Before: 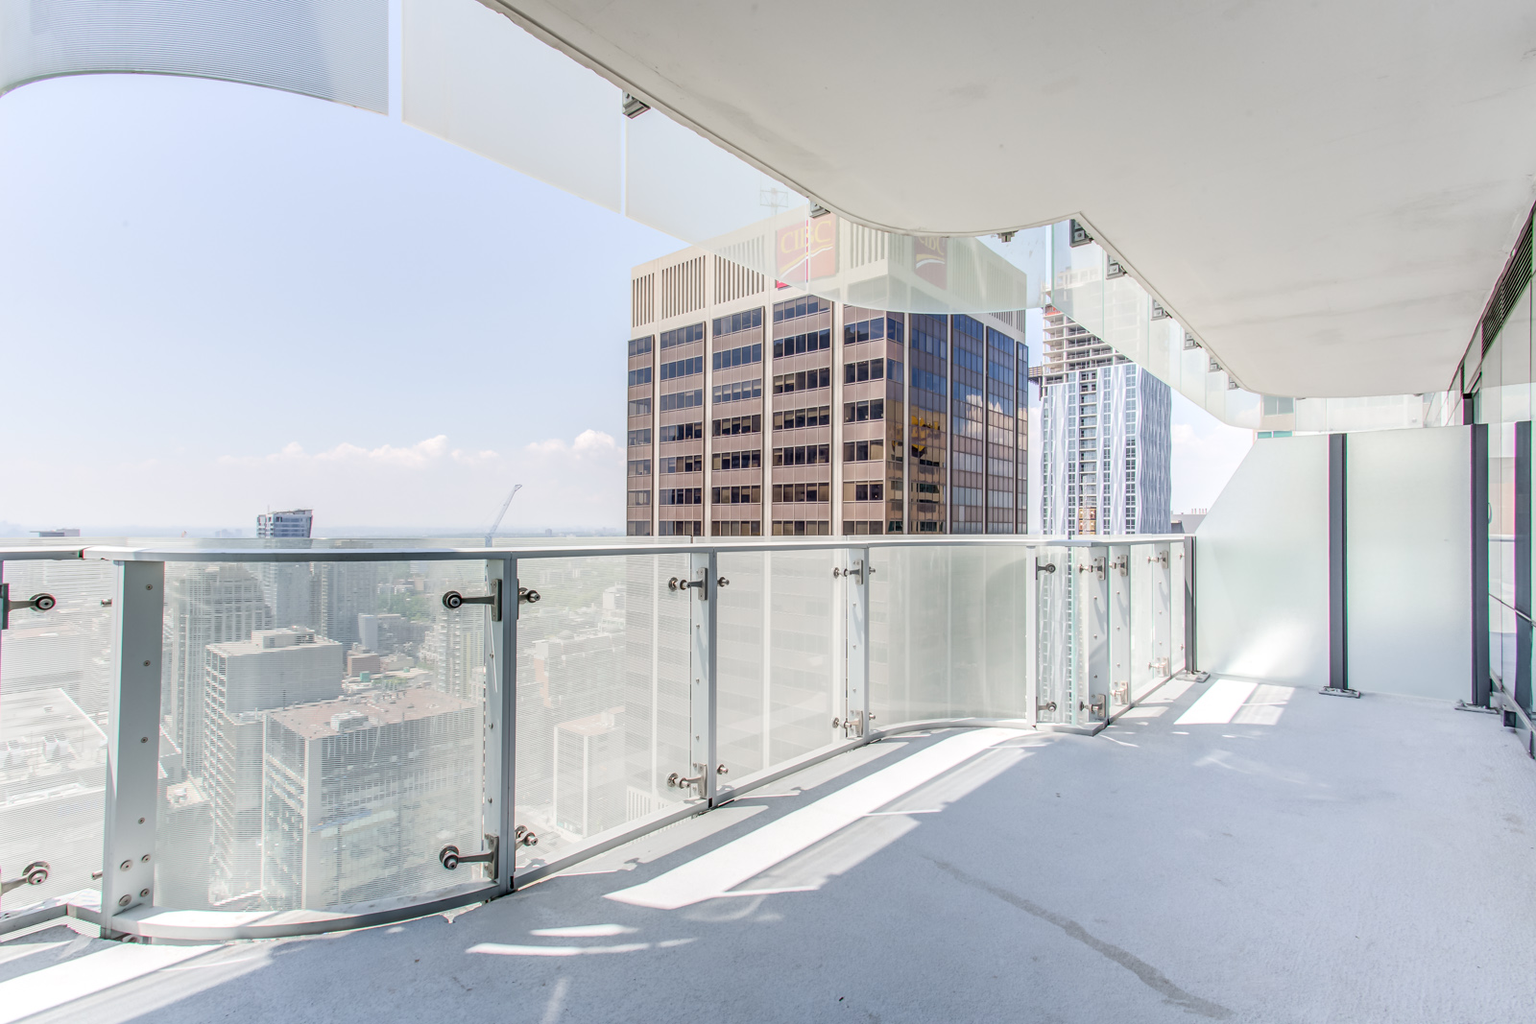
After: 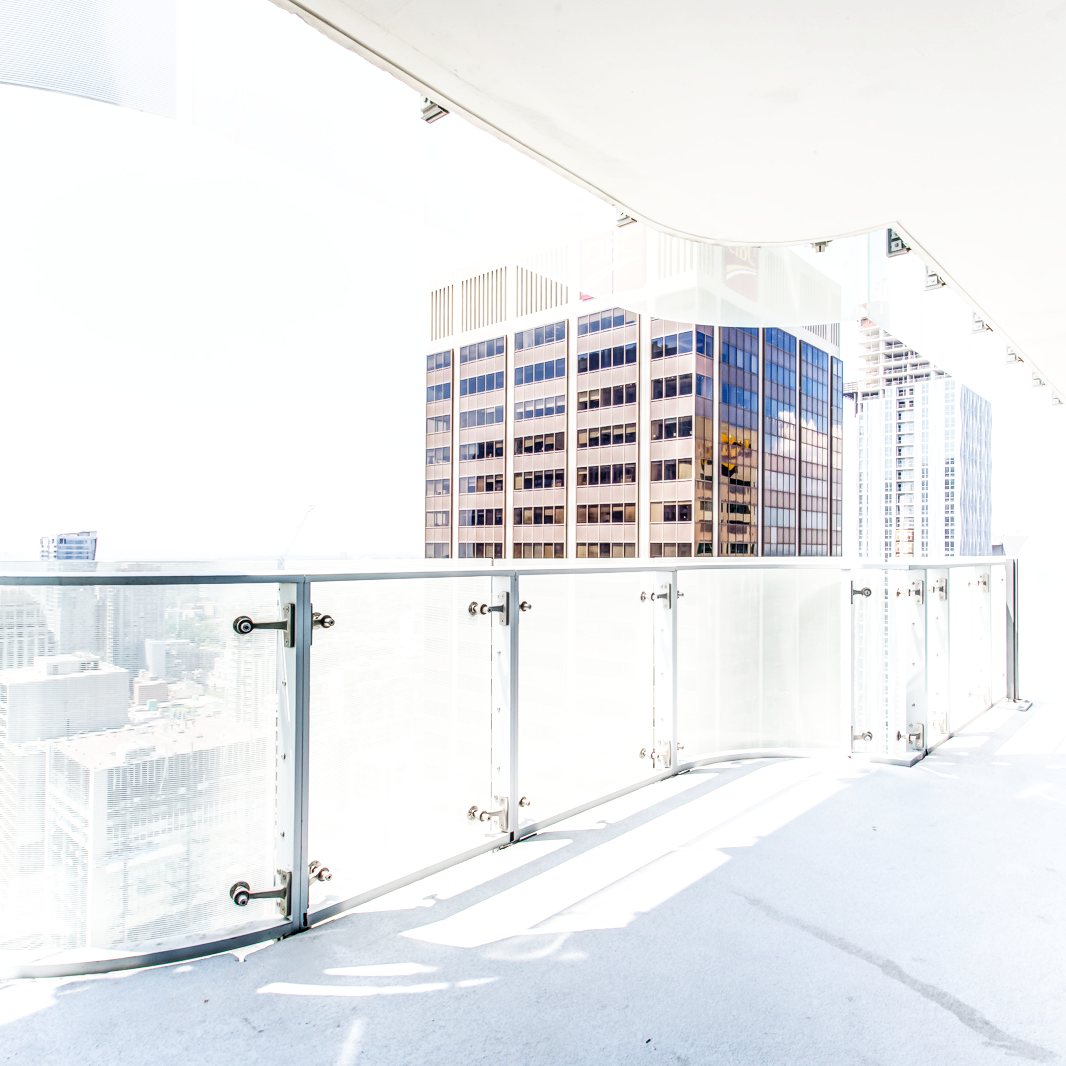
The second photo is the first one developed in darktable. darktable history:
base curve: curves: ch0 [(0, 0) (0.007, 0.004) (0.027, 0.03) (0.046, 0.07) (0.207, 0.54) (0.442, 0.872) (0.673, 0.972) (1, 1)], preserve colors none
crop and rotate: left 14.292%, right 19.041%
local contrast: detail 130%
